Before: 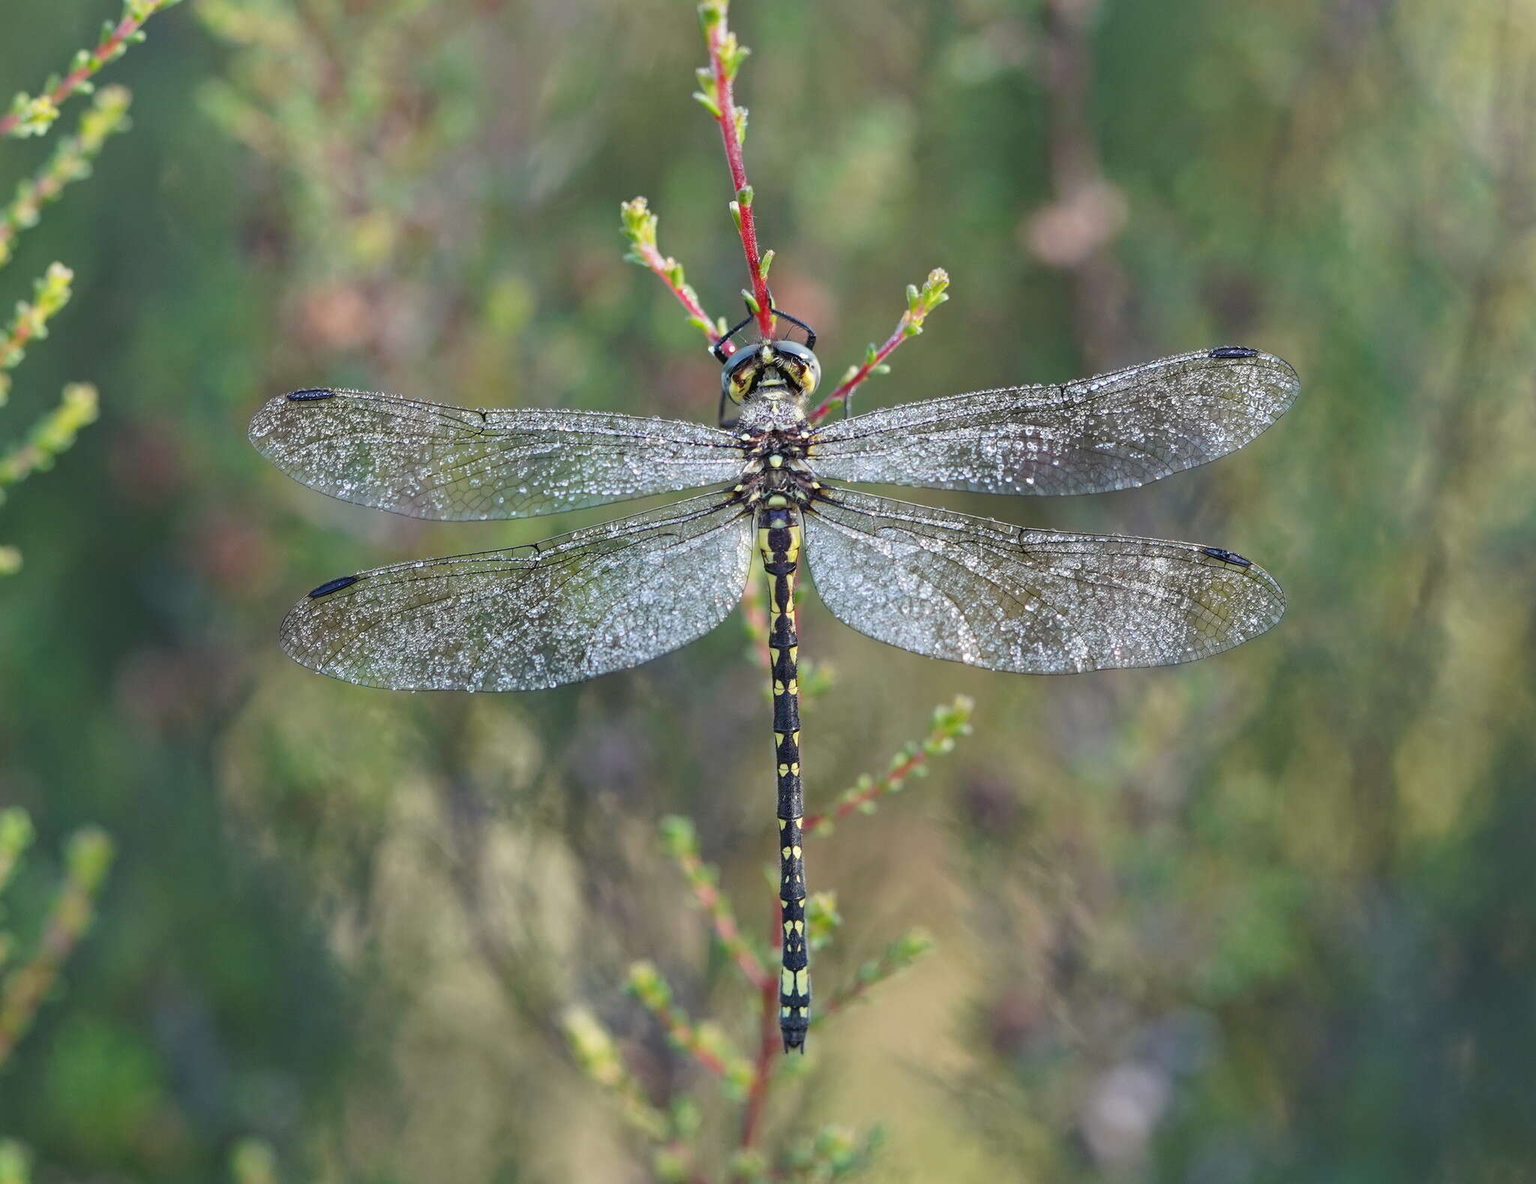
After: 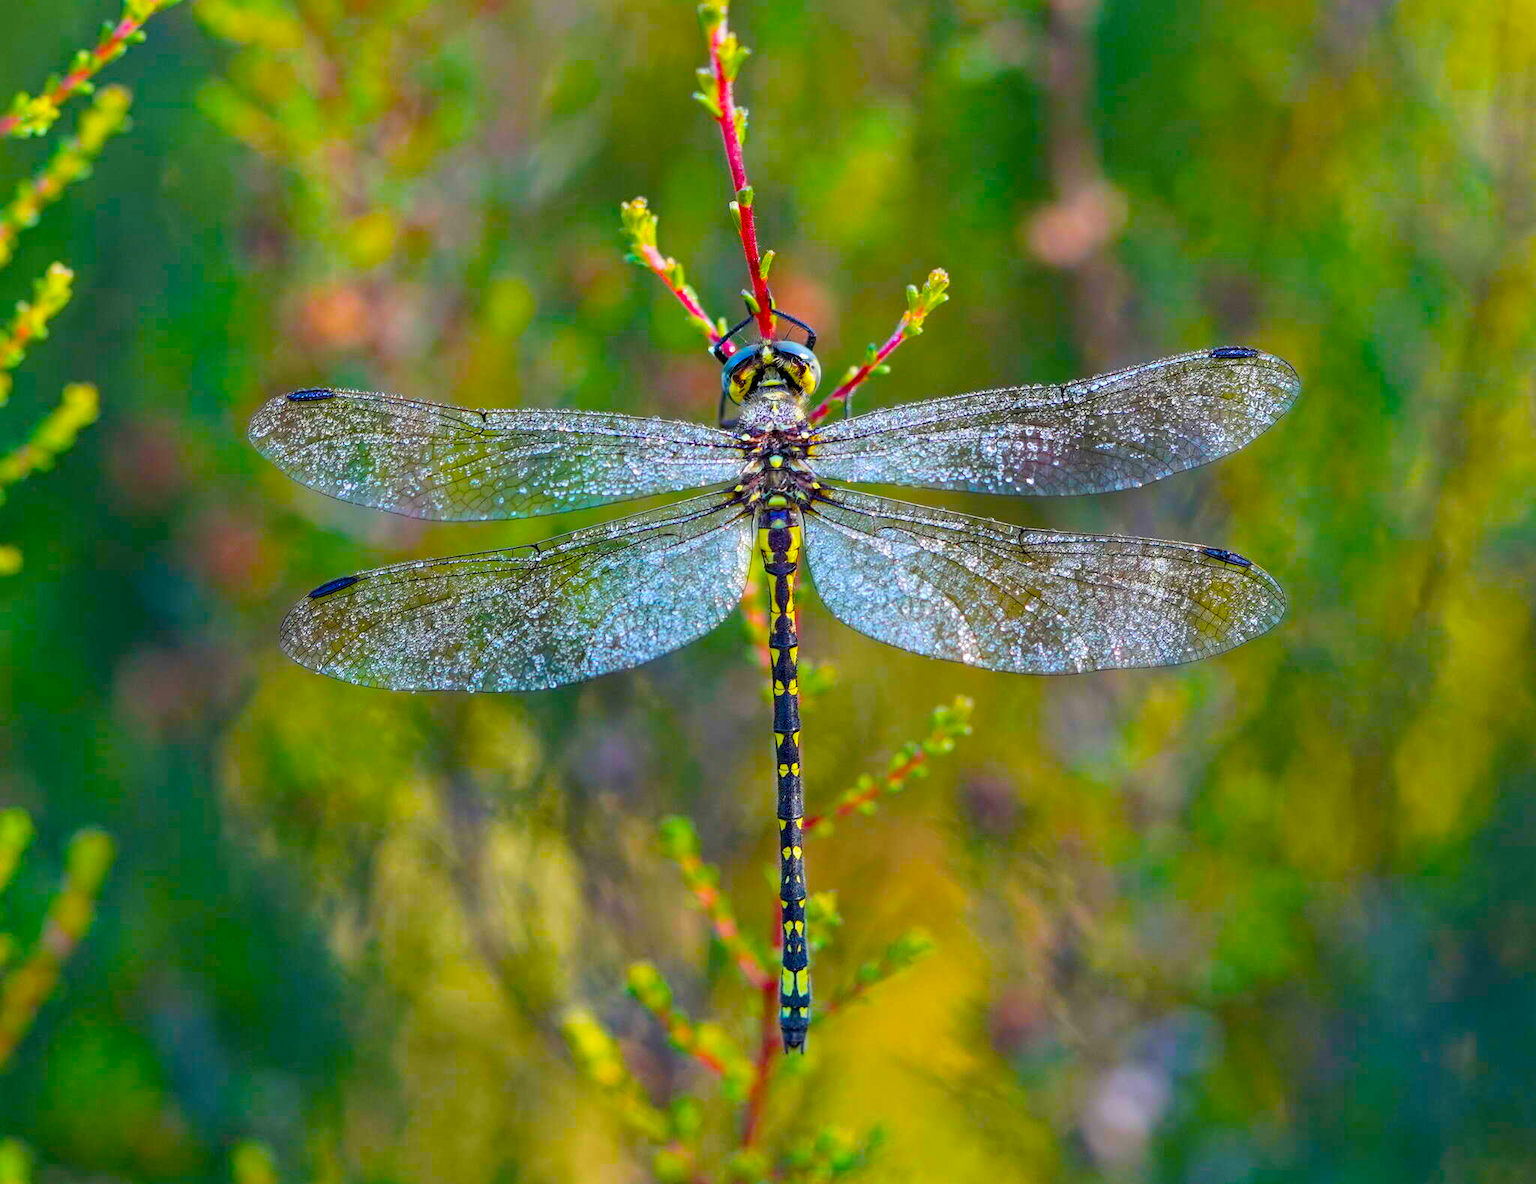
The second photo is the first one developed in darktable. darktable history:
color balance rgb: global offset › luminance -0.494%, linear chroma grading › shadows 17.813%, linear chroma grading › highlights 61.592%, linear chroma grading › global chroma 49.565%, perceptual saturation grading › global saturation 29.639%, global vibrance 20%
local contrast: highlights 103%, shadows 98%, detail 119%, midtone range 0.2
